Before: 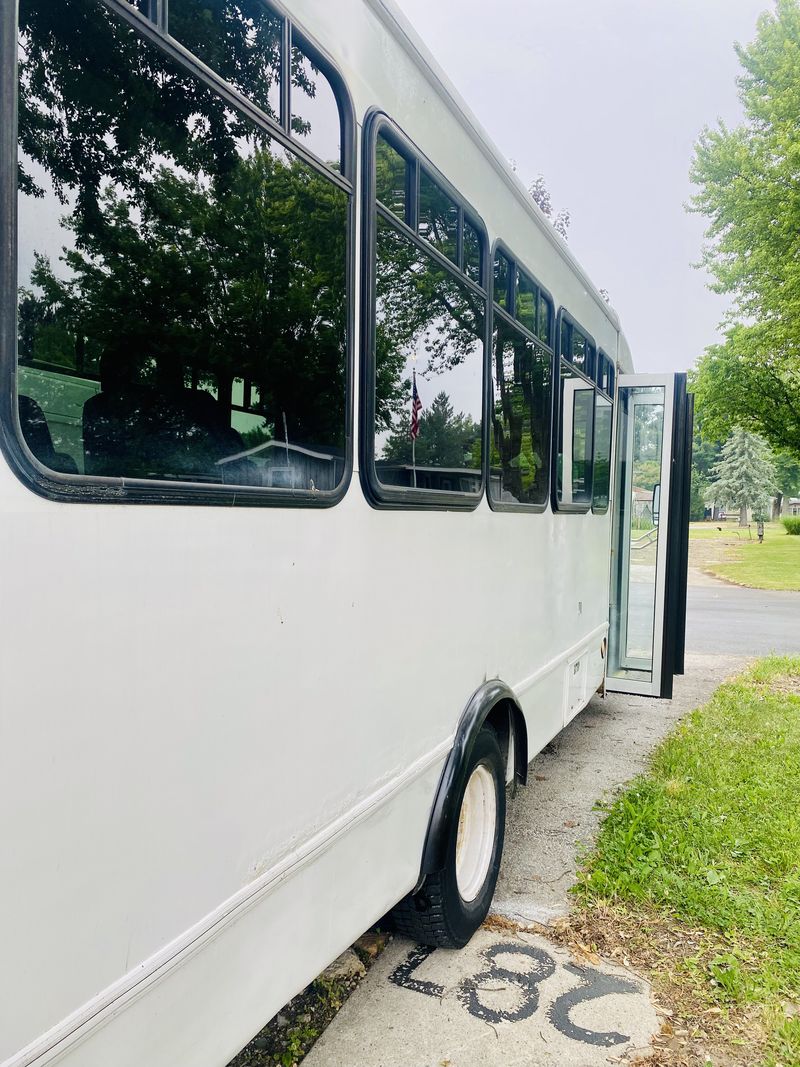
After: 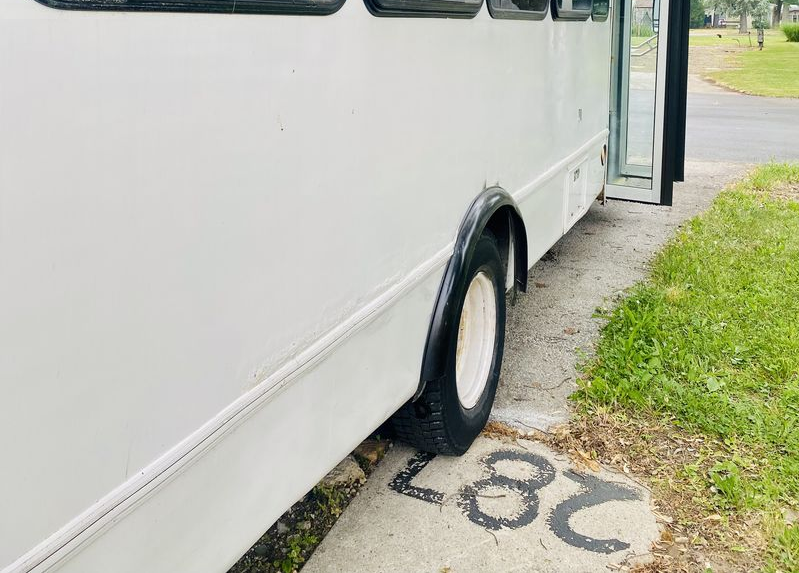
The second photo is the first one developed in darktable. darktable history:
crop and rotate: top 46.278%, right 0.025%
